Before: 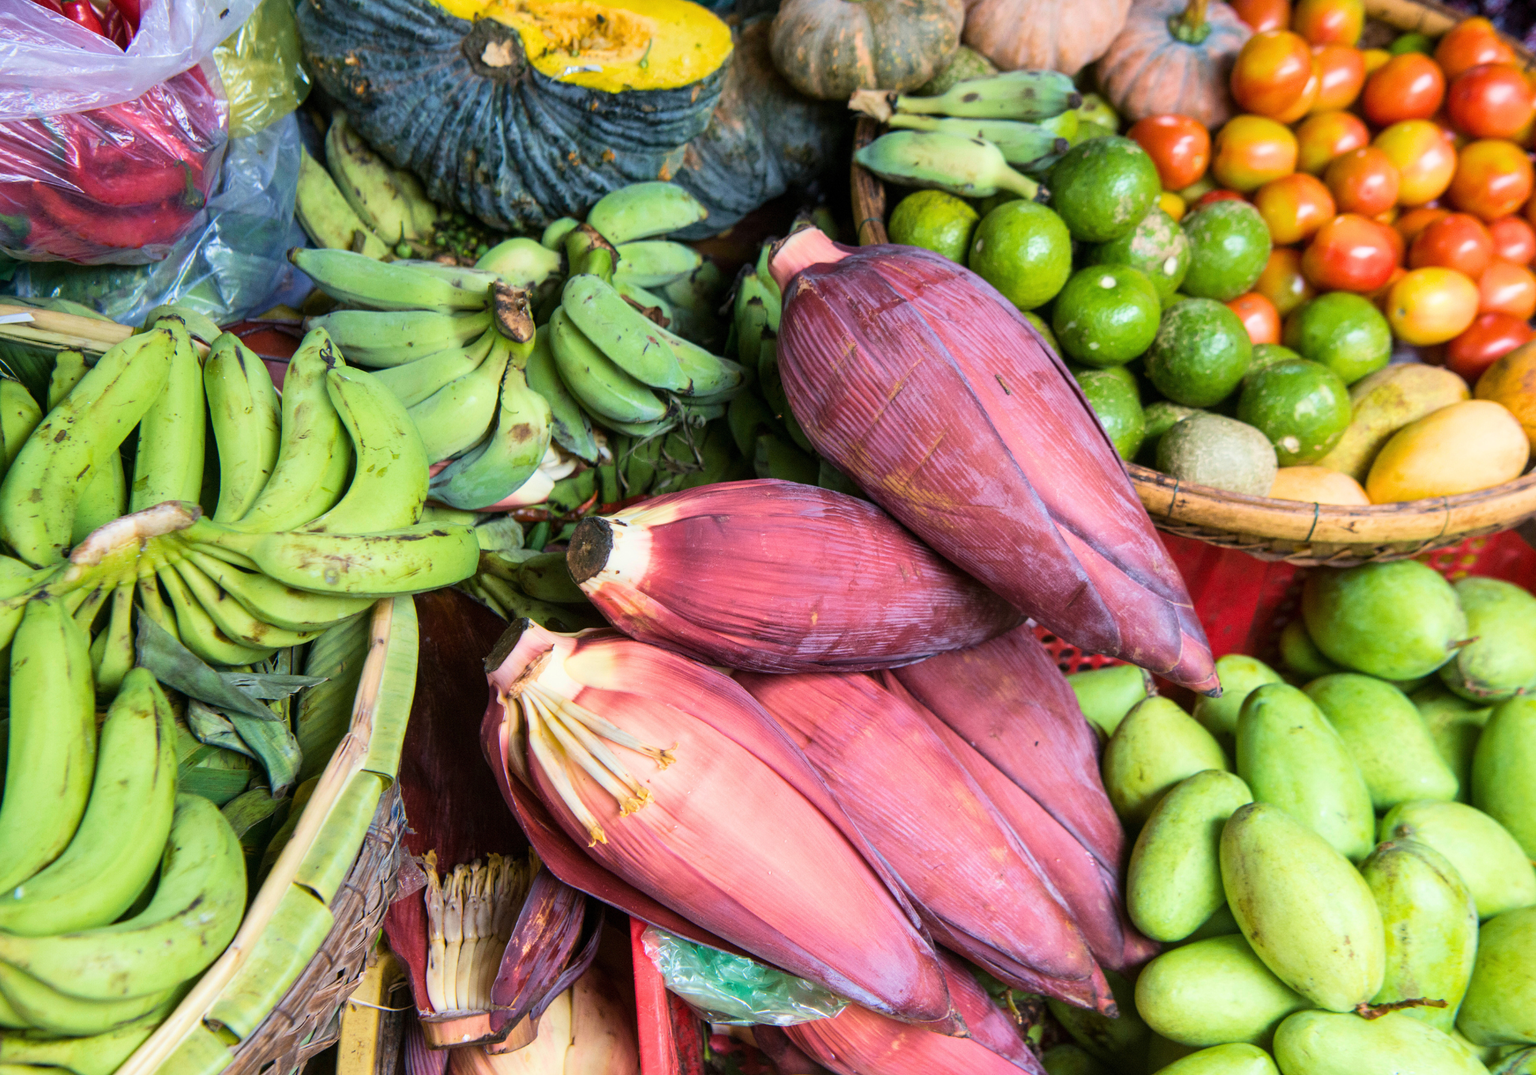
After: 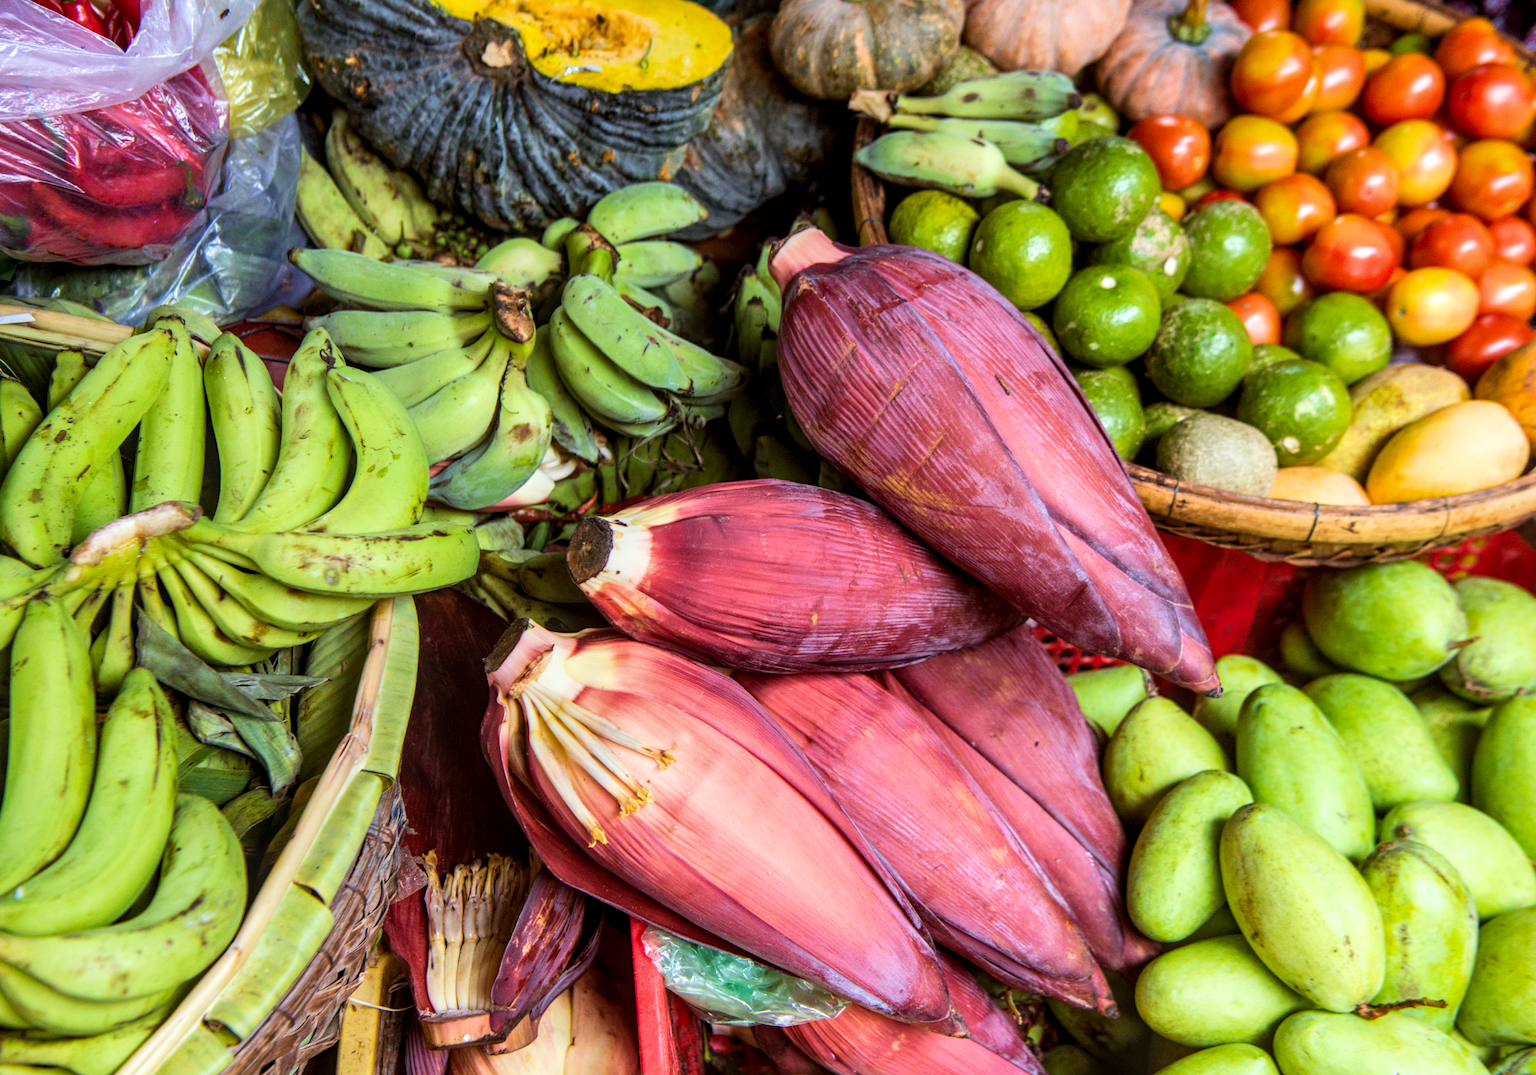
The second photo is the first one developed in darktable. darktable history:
local contrast: detail 130%
rgb levels: mode RGB, independent channels, levels [[0, 0.5, 1], [0, 0.521, 1], [0, 0.536, 1]]
white balance: red 0.986, blue 1.01
